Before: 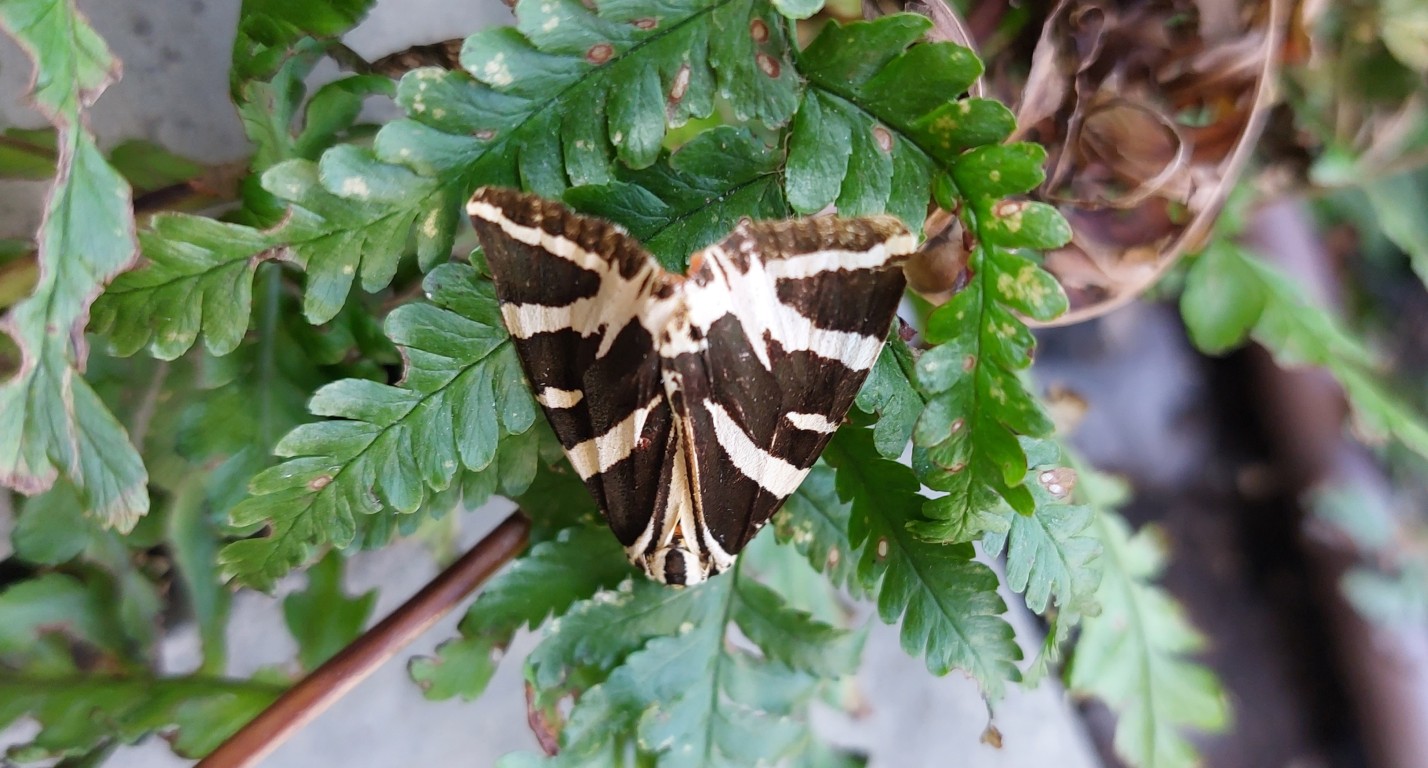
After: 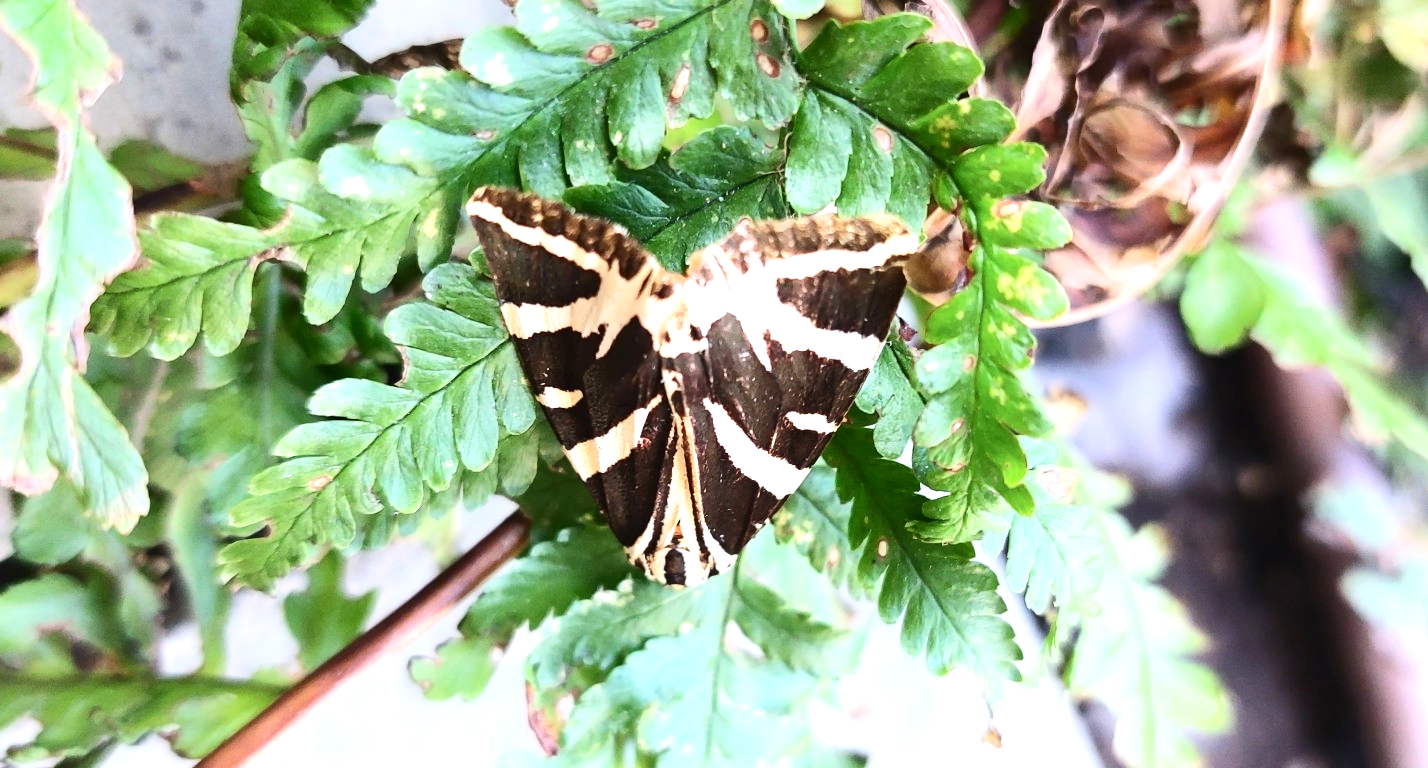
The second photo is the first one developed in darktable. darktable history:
exposure: black level correction -0.002, exposure 1.115 EV, compensate highlight preservation false
contrast brightness saturation: contrast 0.28
